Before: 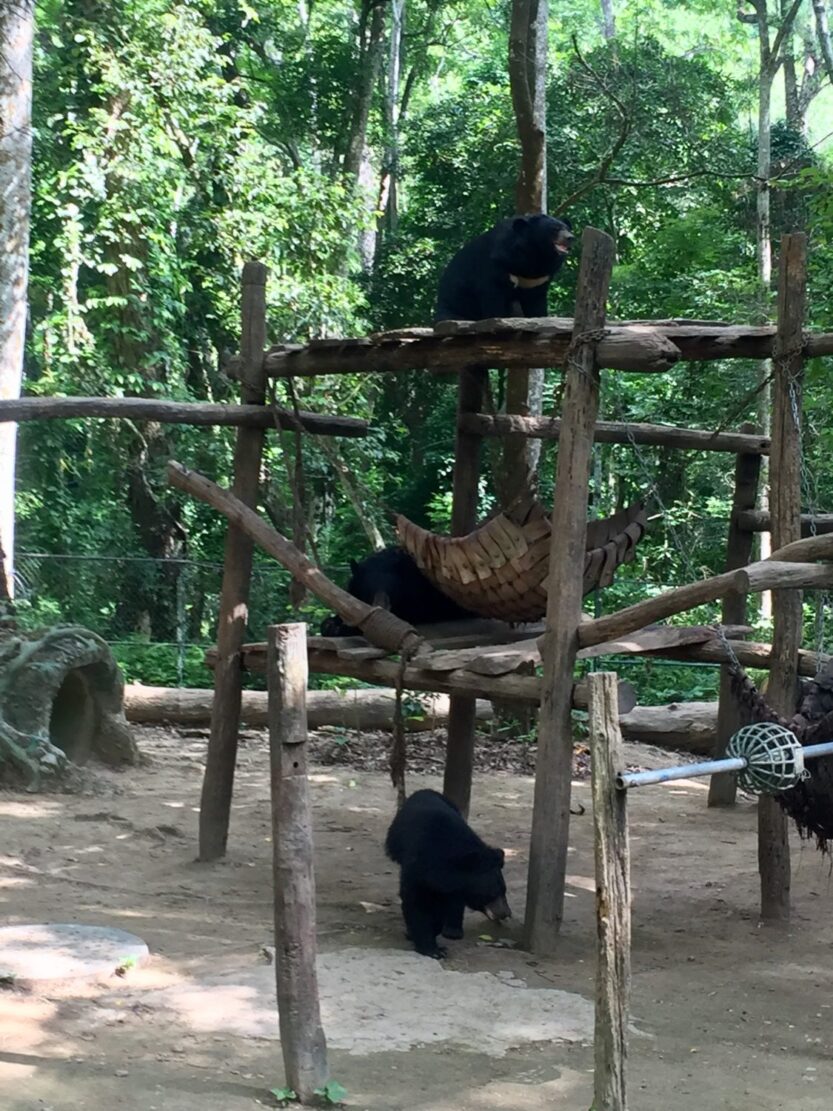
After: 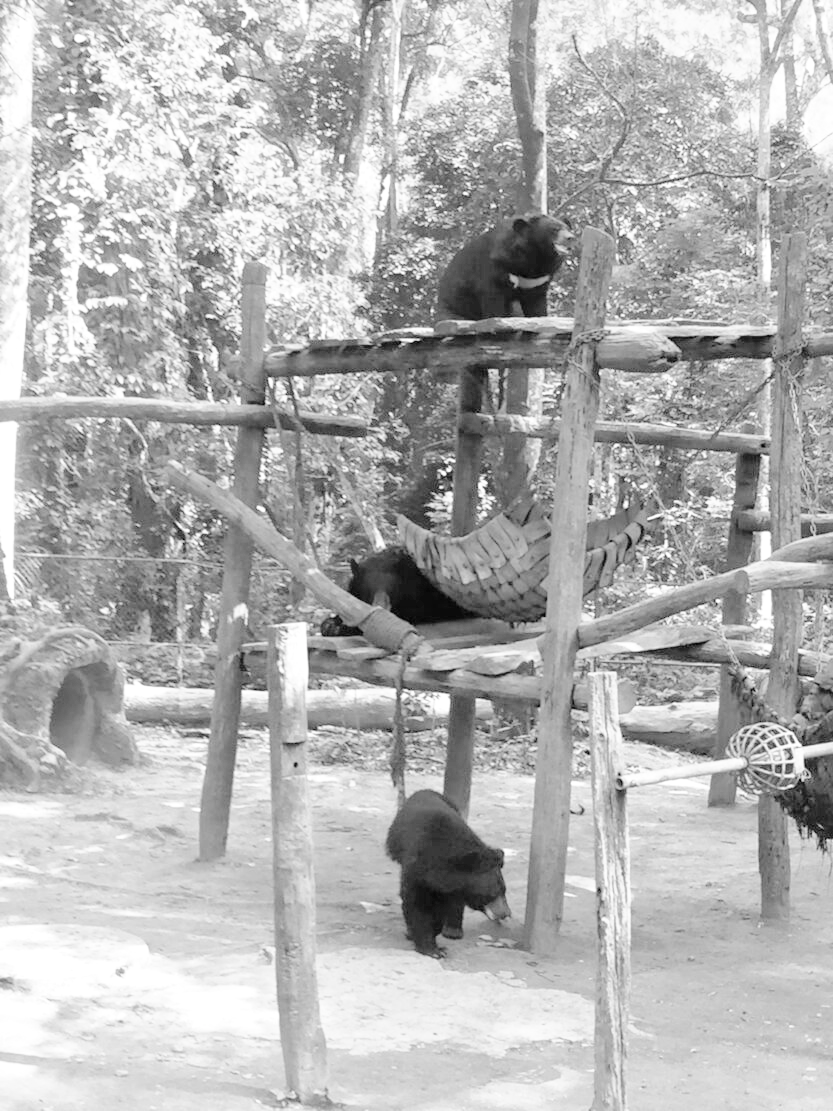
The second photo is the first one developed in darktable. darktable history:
tone curve: curves: ch0 [(0, 0) (0.003, 0.003) (0.011, 0.005) (0.025, 0.008) (0.044, 0.012) (0.069, 0.02) (0.1, 0.031) (0.136, 0.047) (0.177, 0.088) (0.224, 0.141) (0.277, 0.222) (0.335, 0.32) (0.399, 0.422) (0.468, 0.523) (0.543, 0.623) (0.623, 0.716) (0.709, 0.796) (0.801, 0.878) (0.898, 0.957) (1, 1)], preserve colors none
color look up table: target L [84.34, 84.34, 70.81, 68.83, 75.11, 68.43, 62.88, 37.46, 54.67, 41.25, 20.25, 11.69, 200.19, 78.79, 62.88, 83.2, 69.22, 59.13, 65.65, 50.9, 47.73, 34.81, 51.48, 42.63, 34.01, 23.48, 99.04, 84.34, 74.34, 68.04, 62.2, 66.05, 65.25, 54.09, 48.31, 37.99, 46.59, 40.7, 20.25, 24.38, 19.76, 23.42, 98.08, 77.55, 80.43, 67.25, 54.96, 46.59, 35.61], target a [0 ×4, 0.002, 0.002, 0, 0.001, 0.001, 0.001, 0, 0.001, 0 ×7, 0.001 ×7, -0.005, 0 ×6, 0.001 ×4, 0.002, 0.001, 0, 0.001, -0.127, -0.005, 0, 0, 0, 0.002, 0.001, 0.001], target b [0.003, 0.003, 0.004, 0.003, 0.001, 0, 0, -0.004, -0.002, -0.004, -0.002, -0.001, 0, 0.005, 0, 0.003, 0.003, 0, 0.003, -0.003, -0.003, -0.004, -0.003, -0.004, -0.004, -0.004, 0.043, 0.003, 0.003, 0.003, 0, 0.003, 0.004, -0.003, -0.003, -0.004, -0.003, -0.005, -0.002, -0.004, -0.002, -0.031, 0.044, 0.005, 0.005, 0.003, -0.004, -0.003, -0.004], num patches 49
